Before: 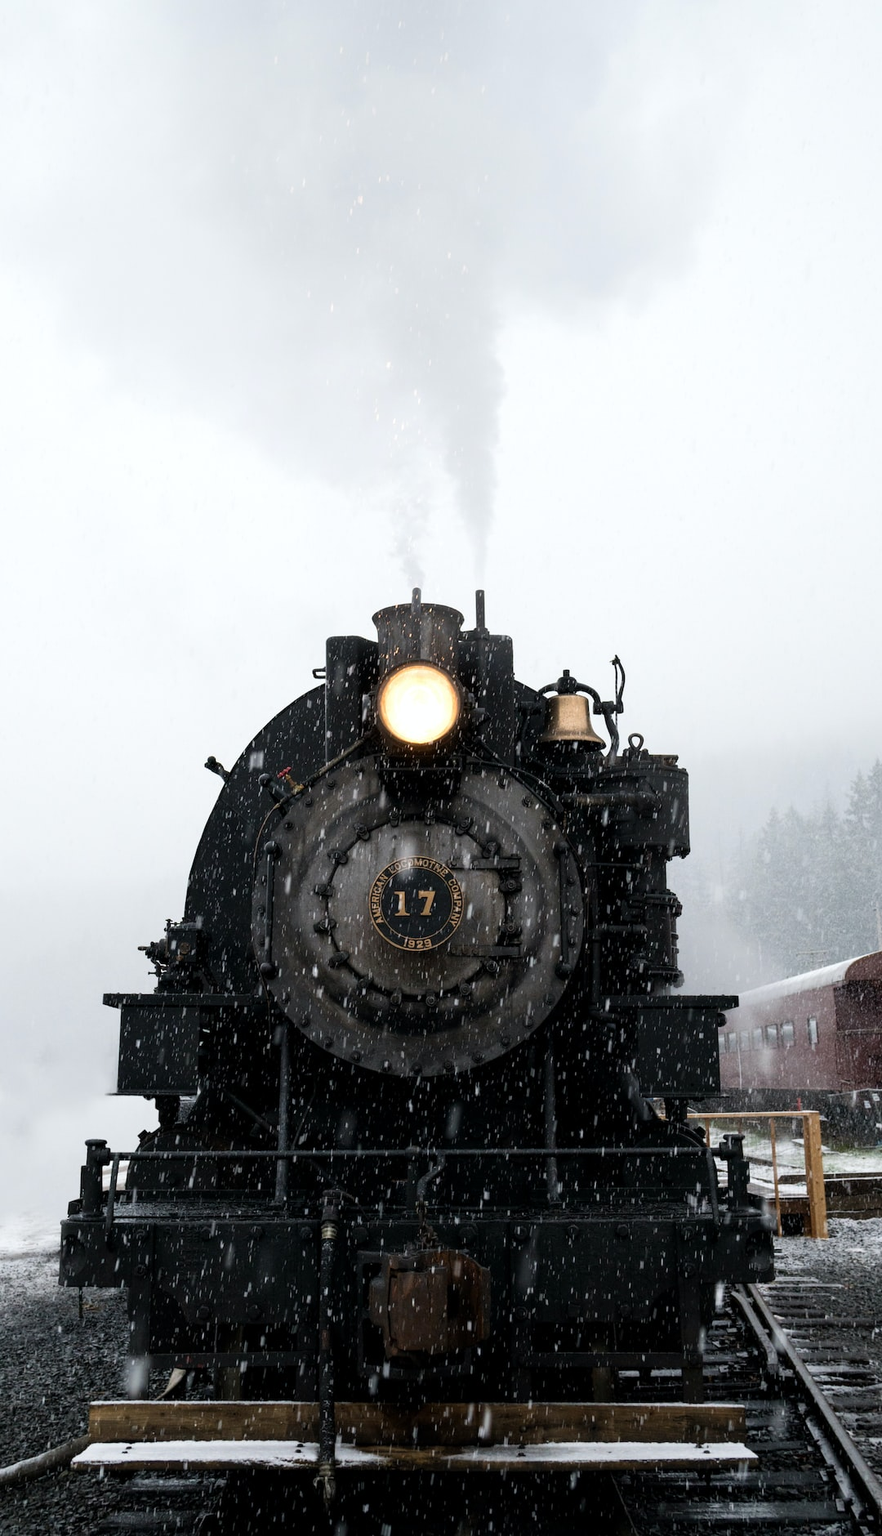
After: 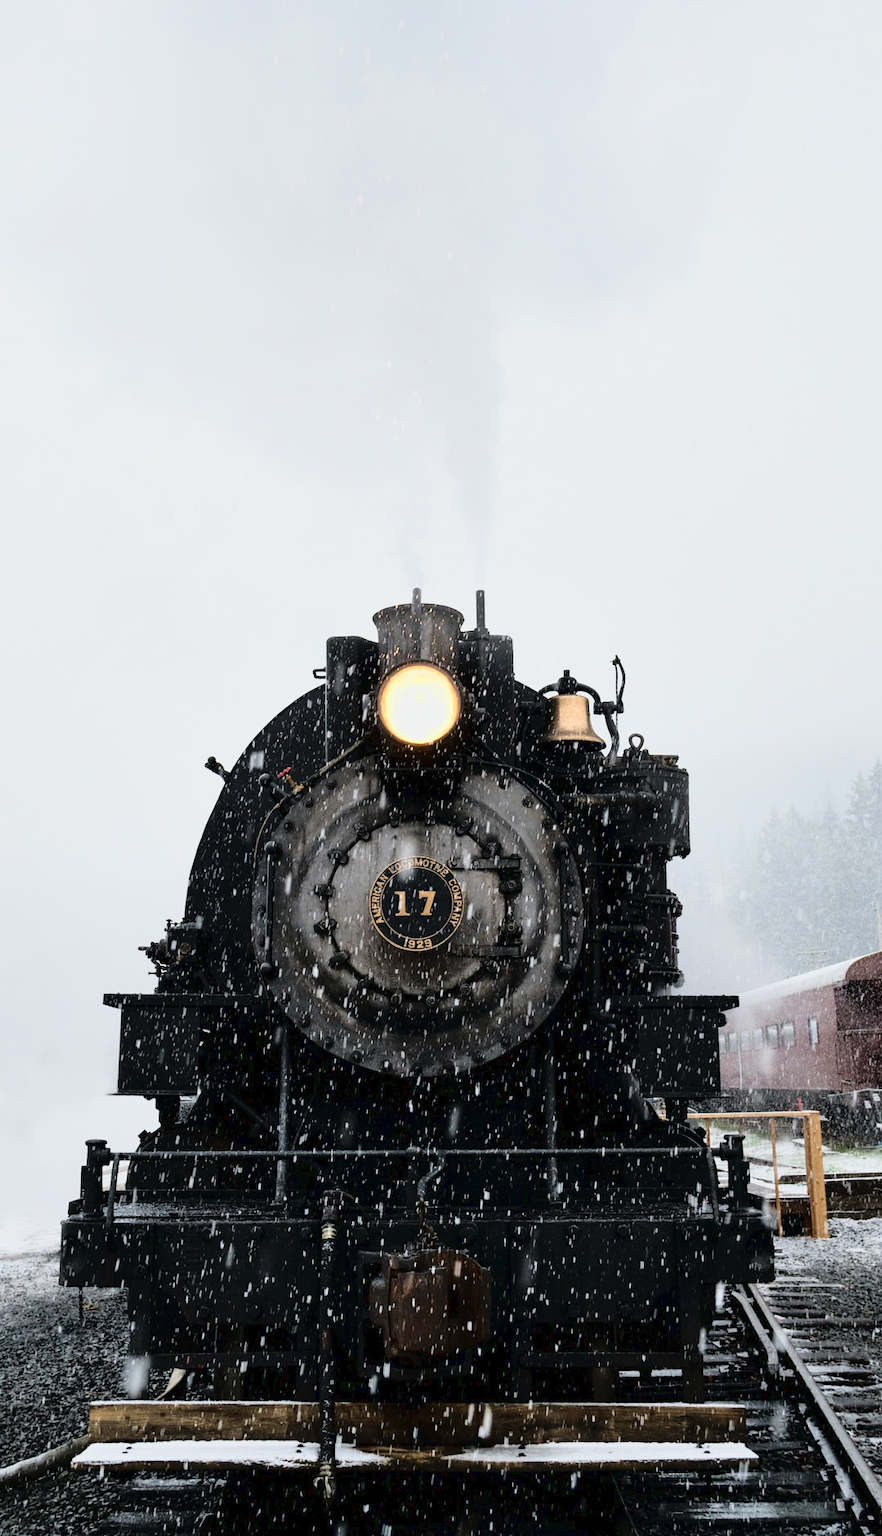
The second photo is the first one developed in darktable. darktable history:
tone curve: curves: ch0 [(0, 0.013) (0.129, 0.1) (0.291, 0.375) (0.46, 0.576) (0.667, 0.78) (0.851, 0.903) (0.997, 0.951)]; ch1 [(0, 0) (0.353, 0.344) (0.45, 0.46) (0.498, 0.495) (0.528, 0.531) (0.563, 0.566) (0.592, 0.609) (0.657, 0.672) (1, 1)]; ch2 [(0, 0) (0.333, 0.346) (0.375, 0.375) (0.427, 0.44) (0.5, 0.501) (0.505, 0.505) (0.544, 0.573) (0.576, 0.615) (0.612, 0.644) (0.66, 0.715) (1, 1)]
shadows and highlights: shadows 36.62, highlights -27.54, highlights color adjustment 0.556%, soften with gaussian
